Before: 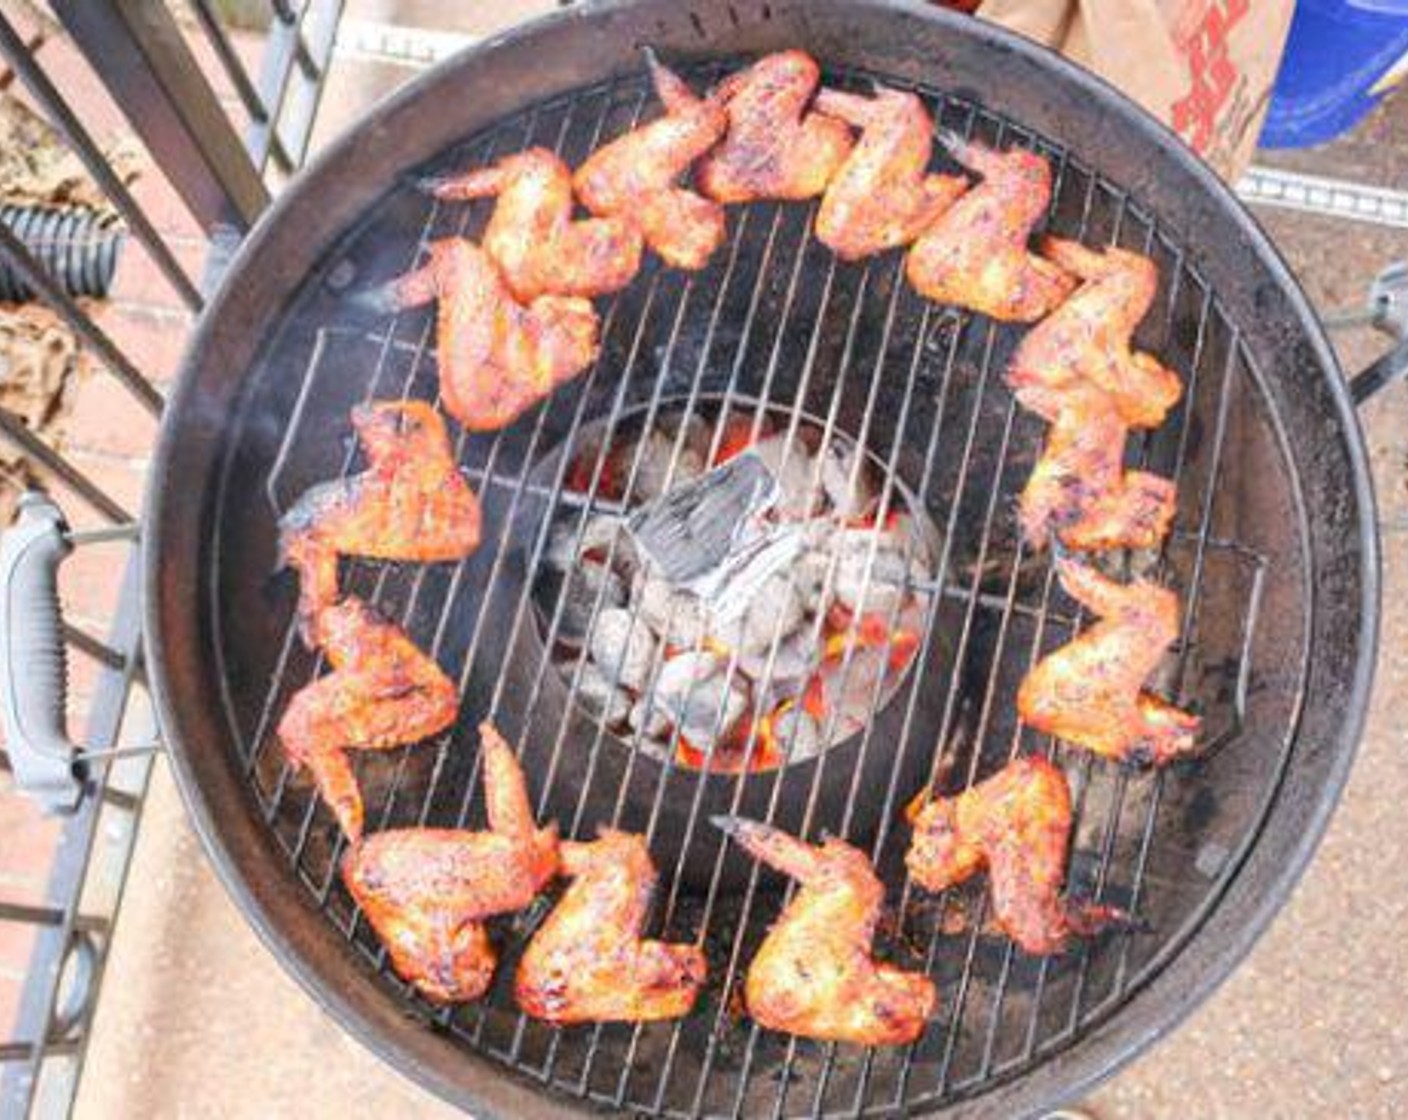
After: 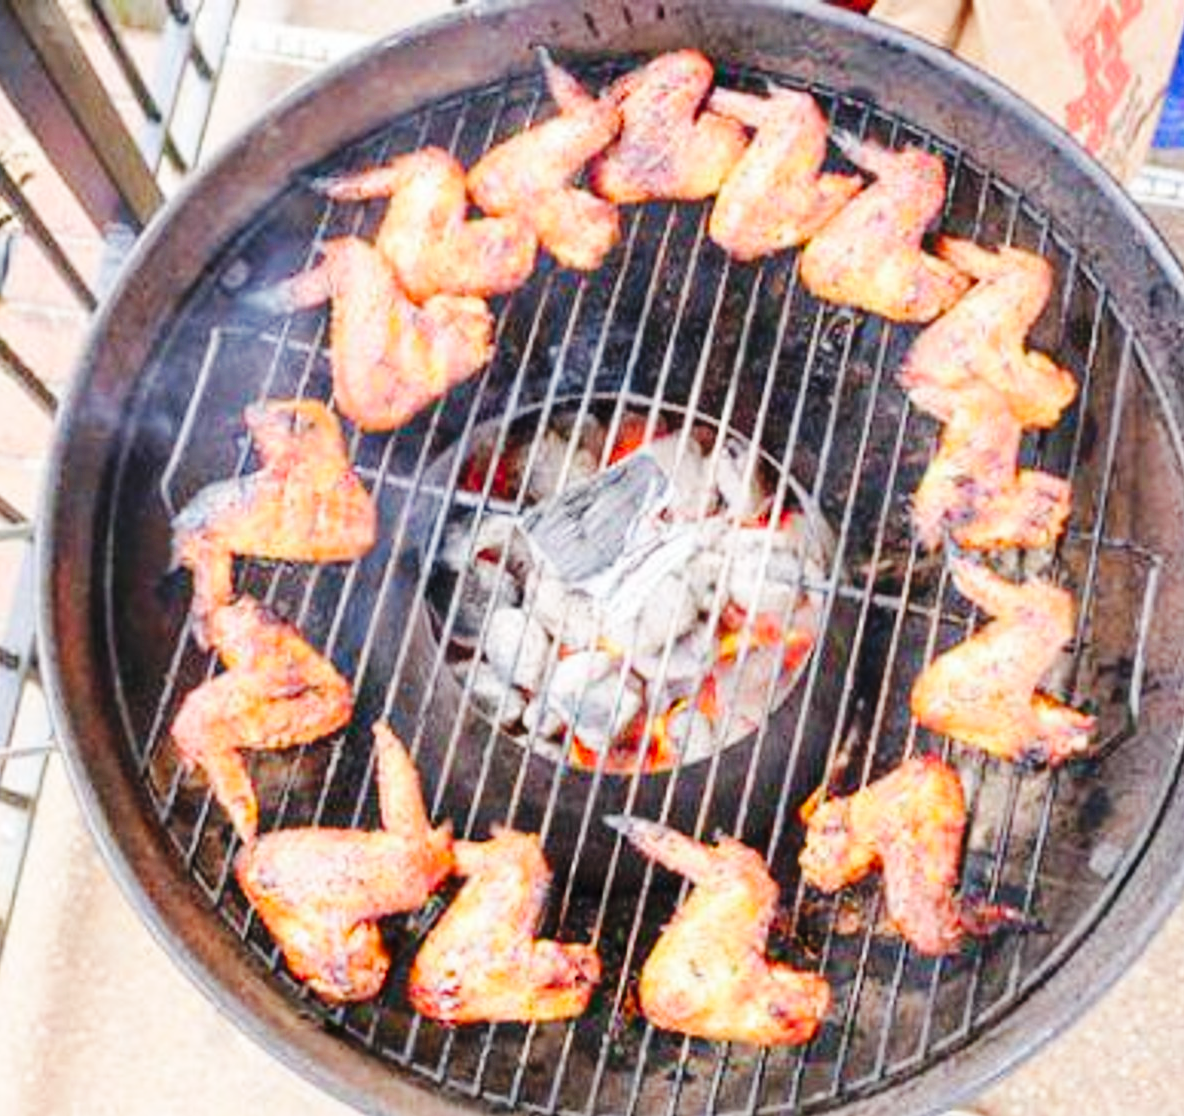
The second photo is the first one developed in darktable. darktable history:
crop: left 7.598%, right 7.873%
base curve: curves: ch0 [(0, 0) (0.036, 0.025) (0.121, 0.166) (0.206, 0.329) (0.605, 0.79) (1, 1)], preserve colors none
